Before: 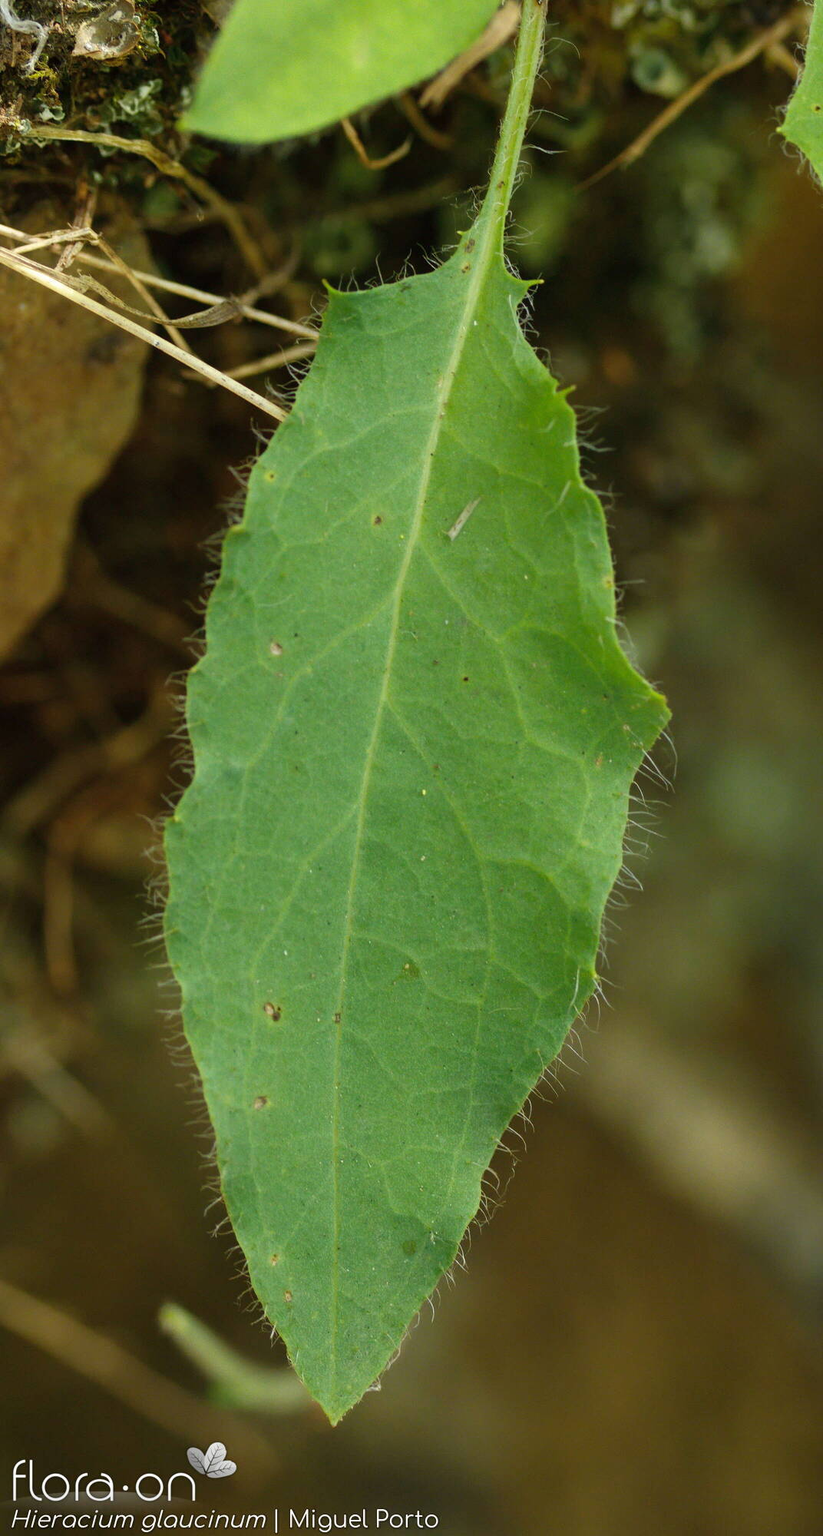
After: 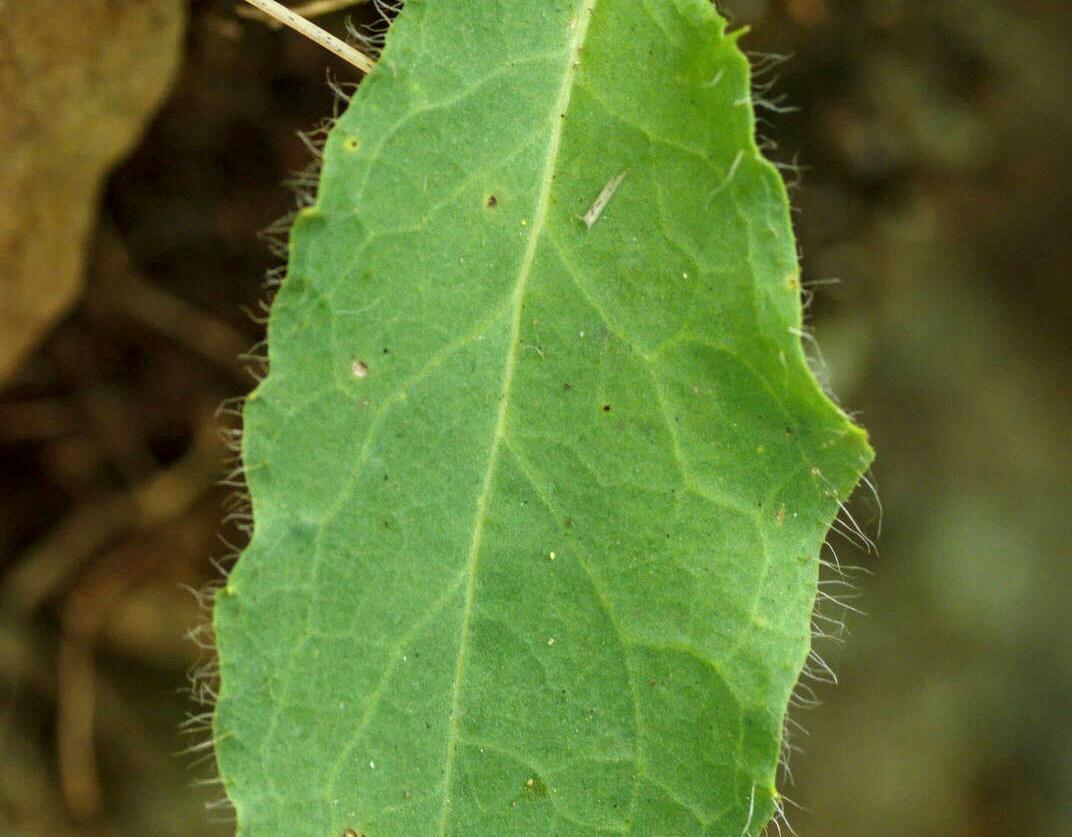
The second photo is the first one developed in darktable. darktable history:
local contrast: detail 130%
base curve: curves: ch0 [(0, 0) (0.666, 0.806) (1, 1)]
crop and rotate: top 23.84%, bottom 34.294%
